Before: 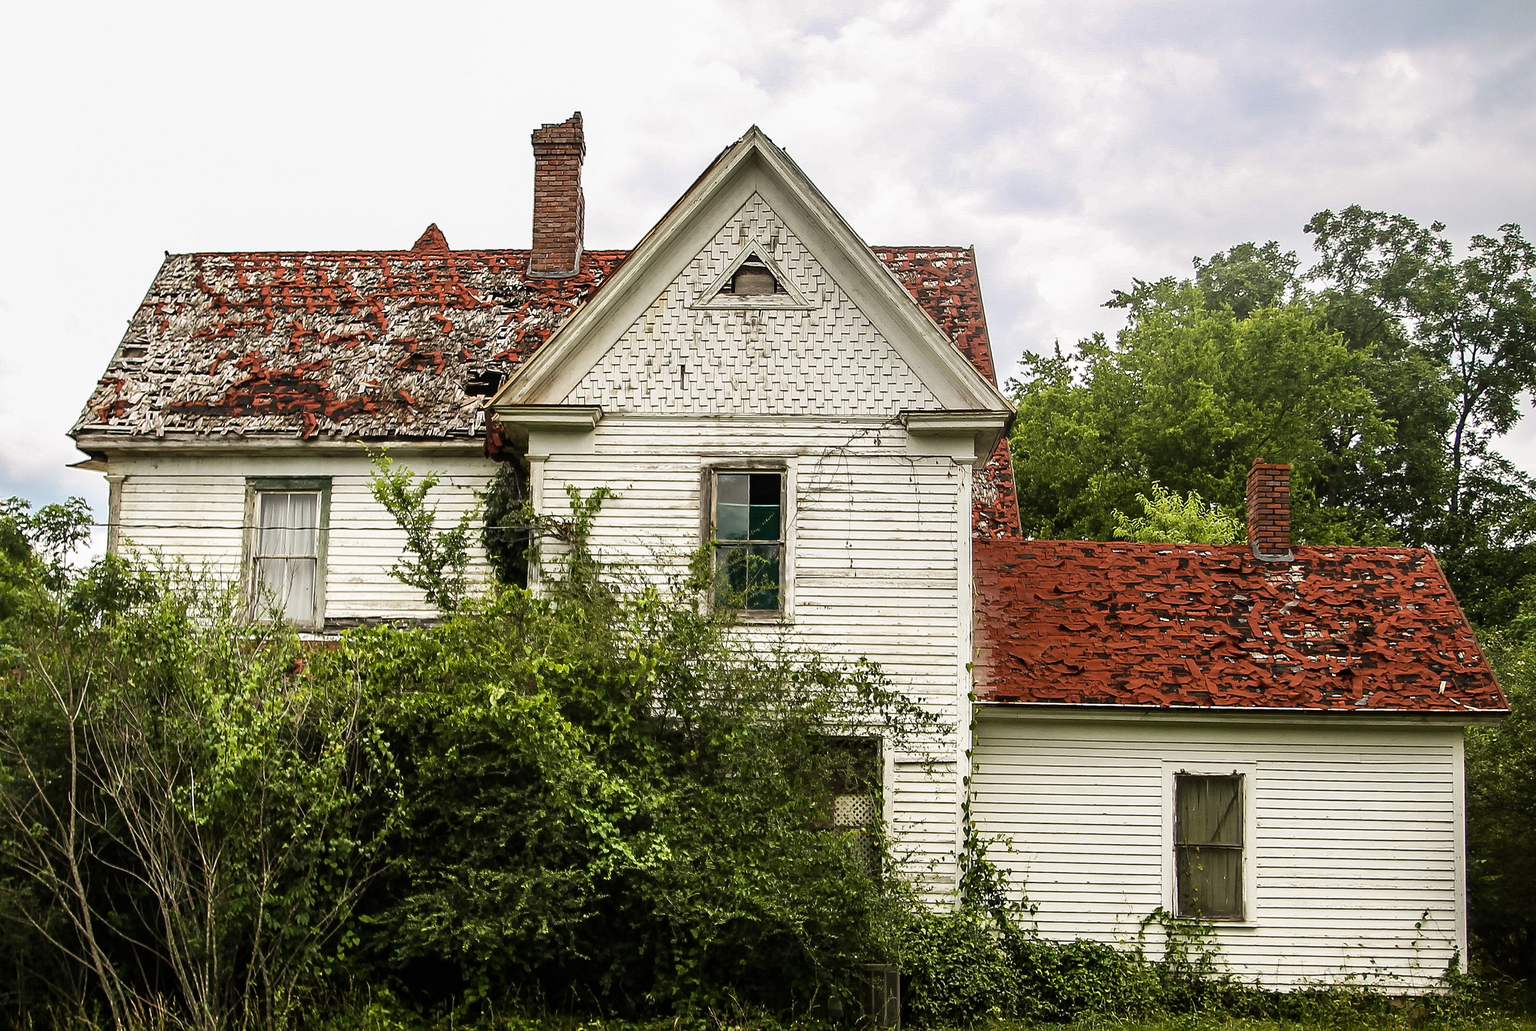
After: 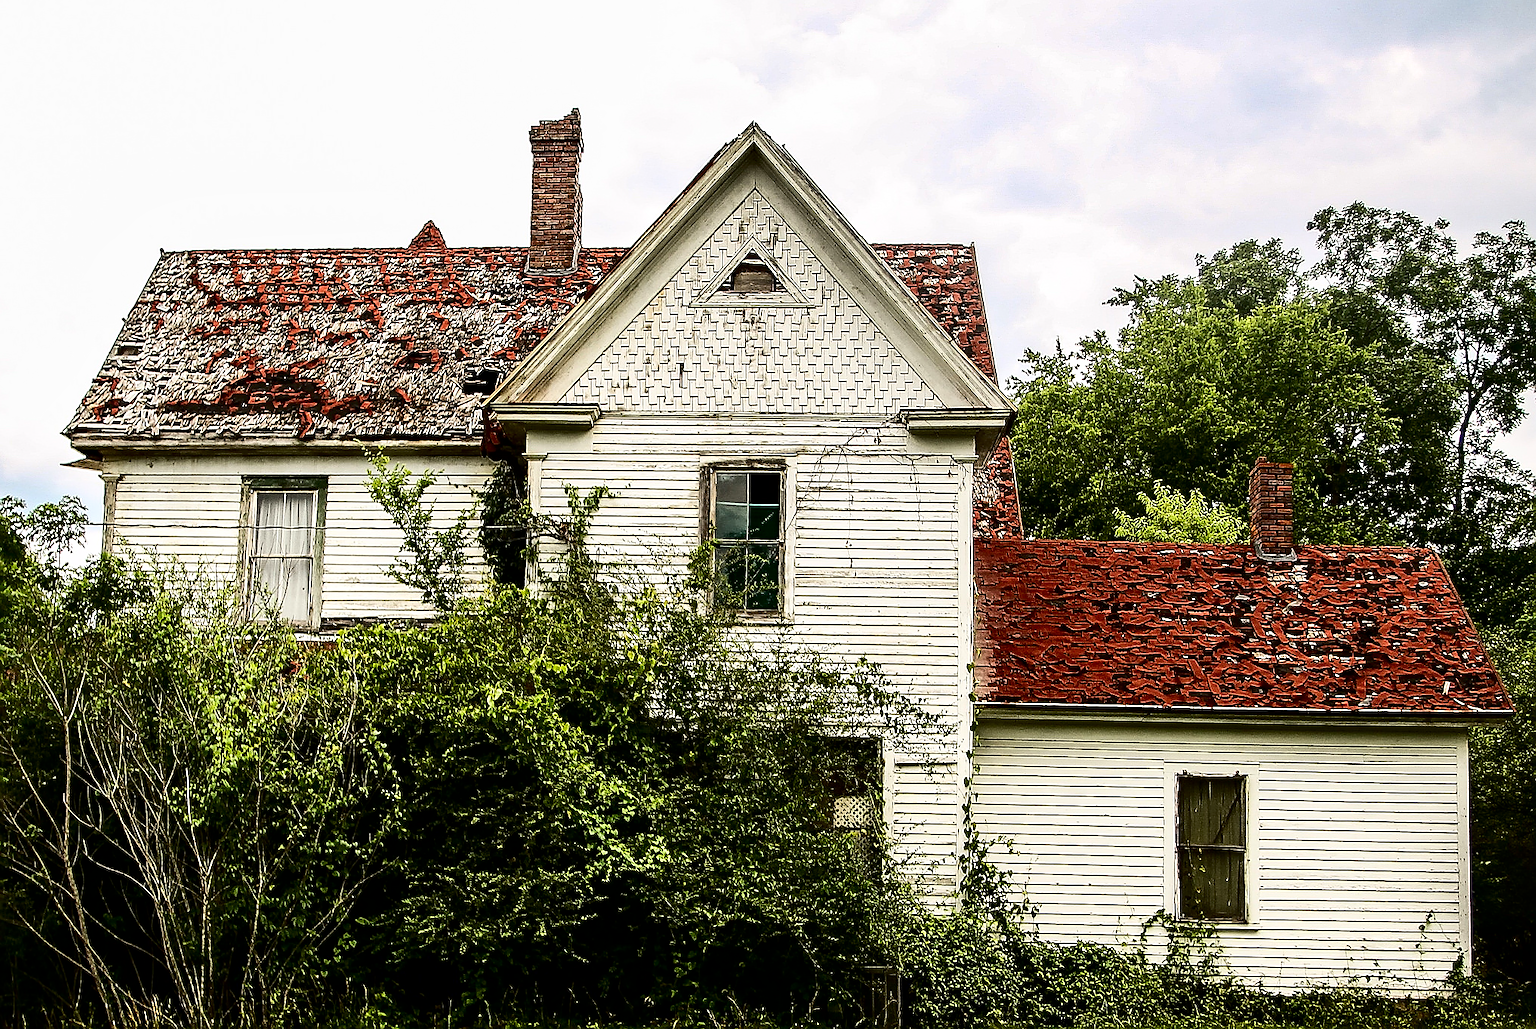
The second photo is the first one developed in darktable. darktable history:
local contrast: mode bilateral grid, contrast 20, coarseness 50, detail 120%, midtone range 0.2
crop: left 0.434%, top 0.485%, right 0.244%, bottom 0.386%
sharpen: radius 1.4, amount 1.25, threshold 0.7
contrast brightness saturation: contrast 0.32, brightness -0.08, saturation 0.17
